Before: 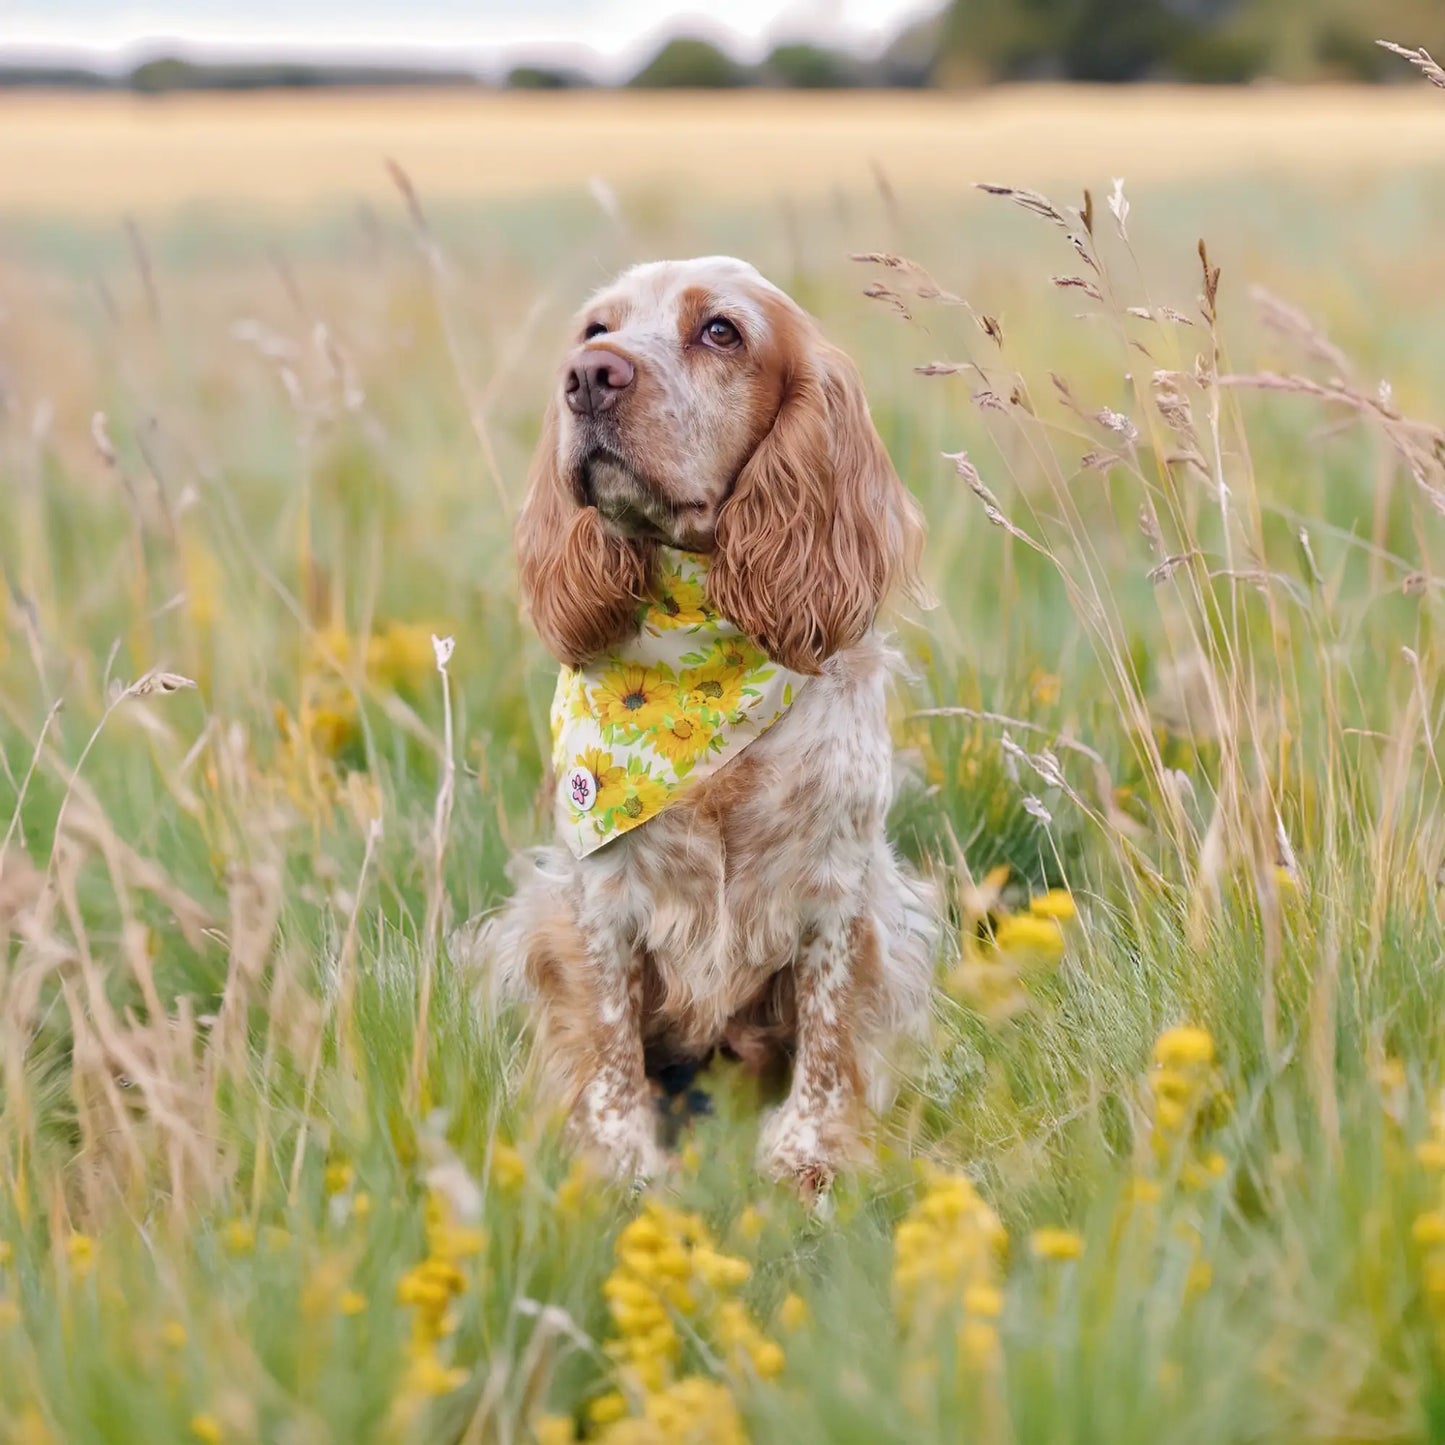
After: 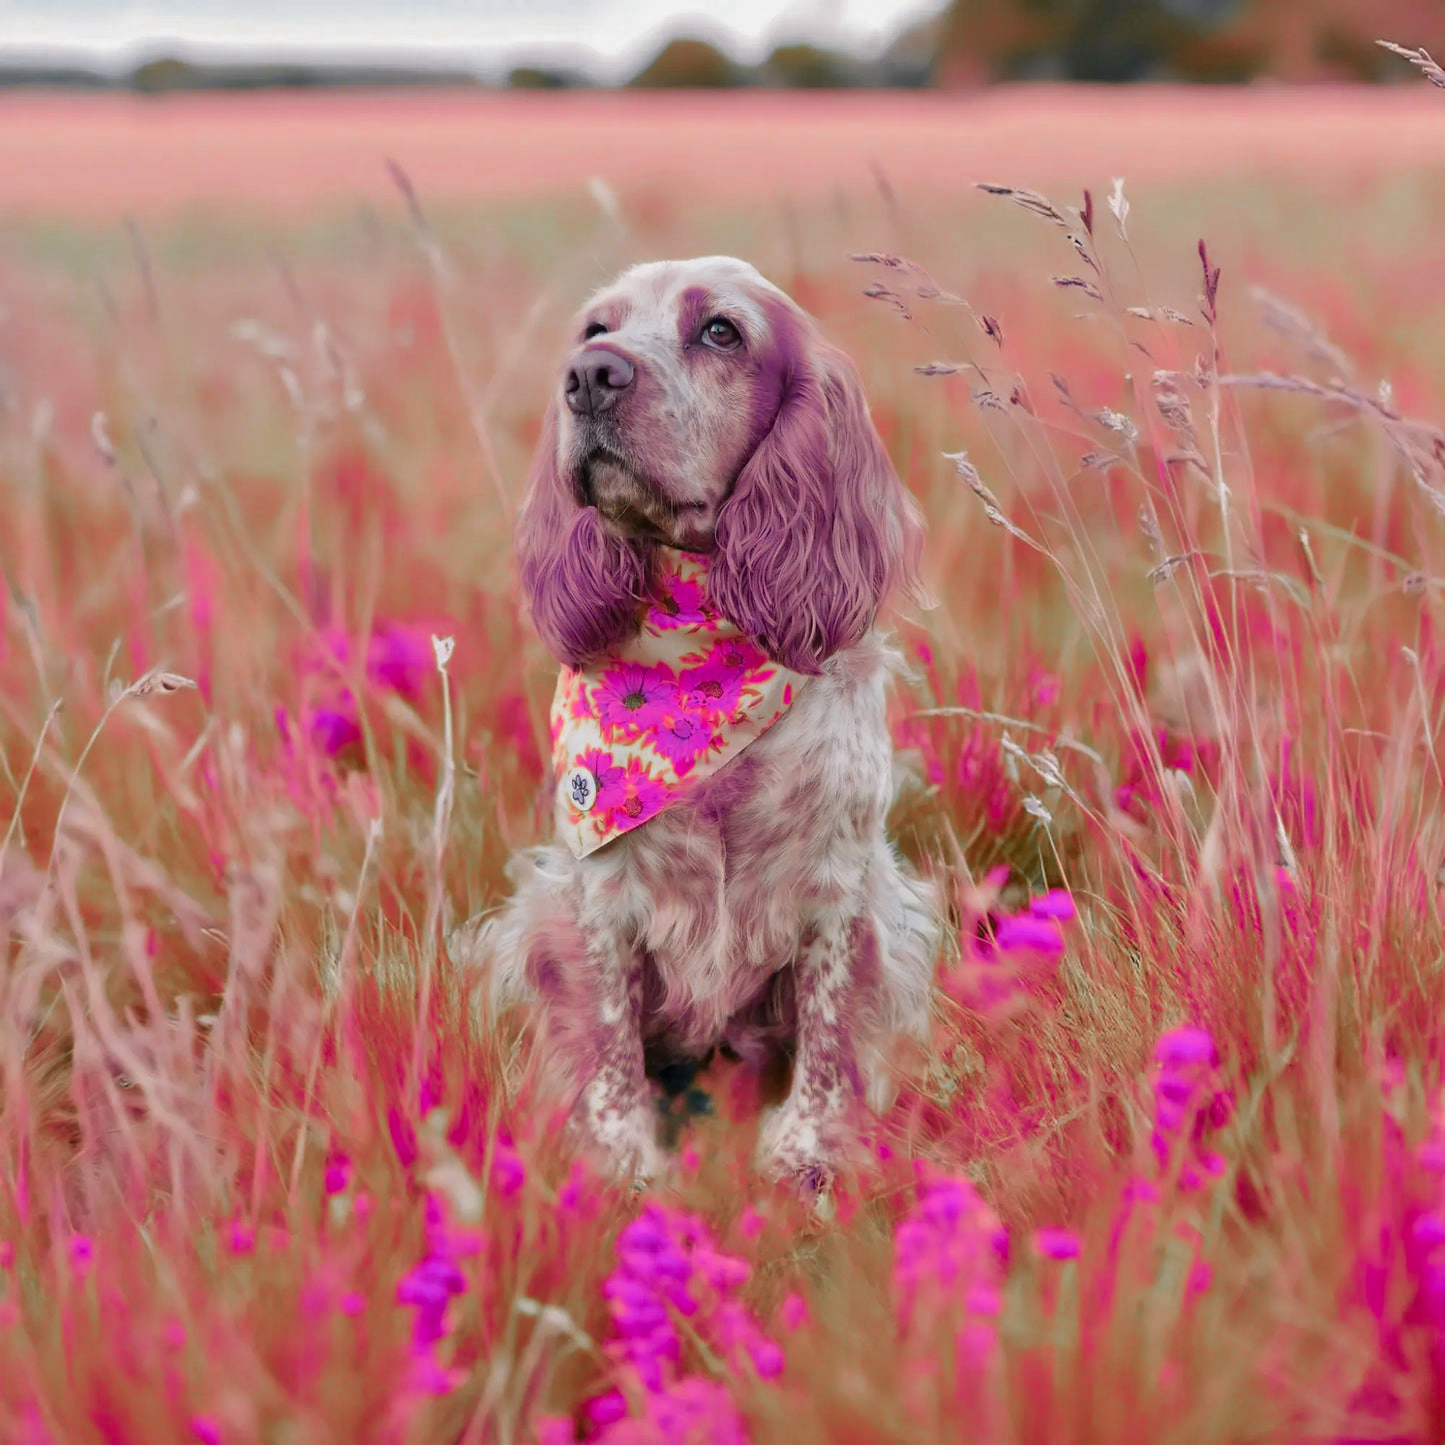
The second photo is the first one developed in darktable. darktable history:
color zones: curves: ch0 [(0.826, 0.353)]; ch1 [(0.242, 0.647) (0.889, 0.342)]; ch2 [(0.246, 0.089) (0.969, 0.068)]
exposure: exposure -0.177 EV, compensate highlight preservation false
